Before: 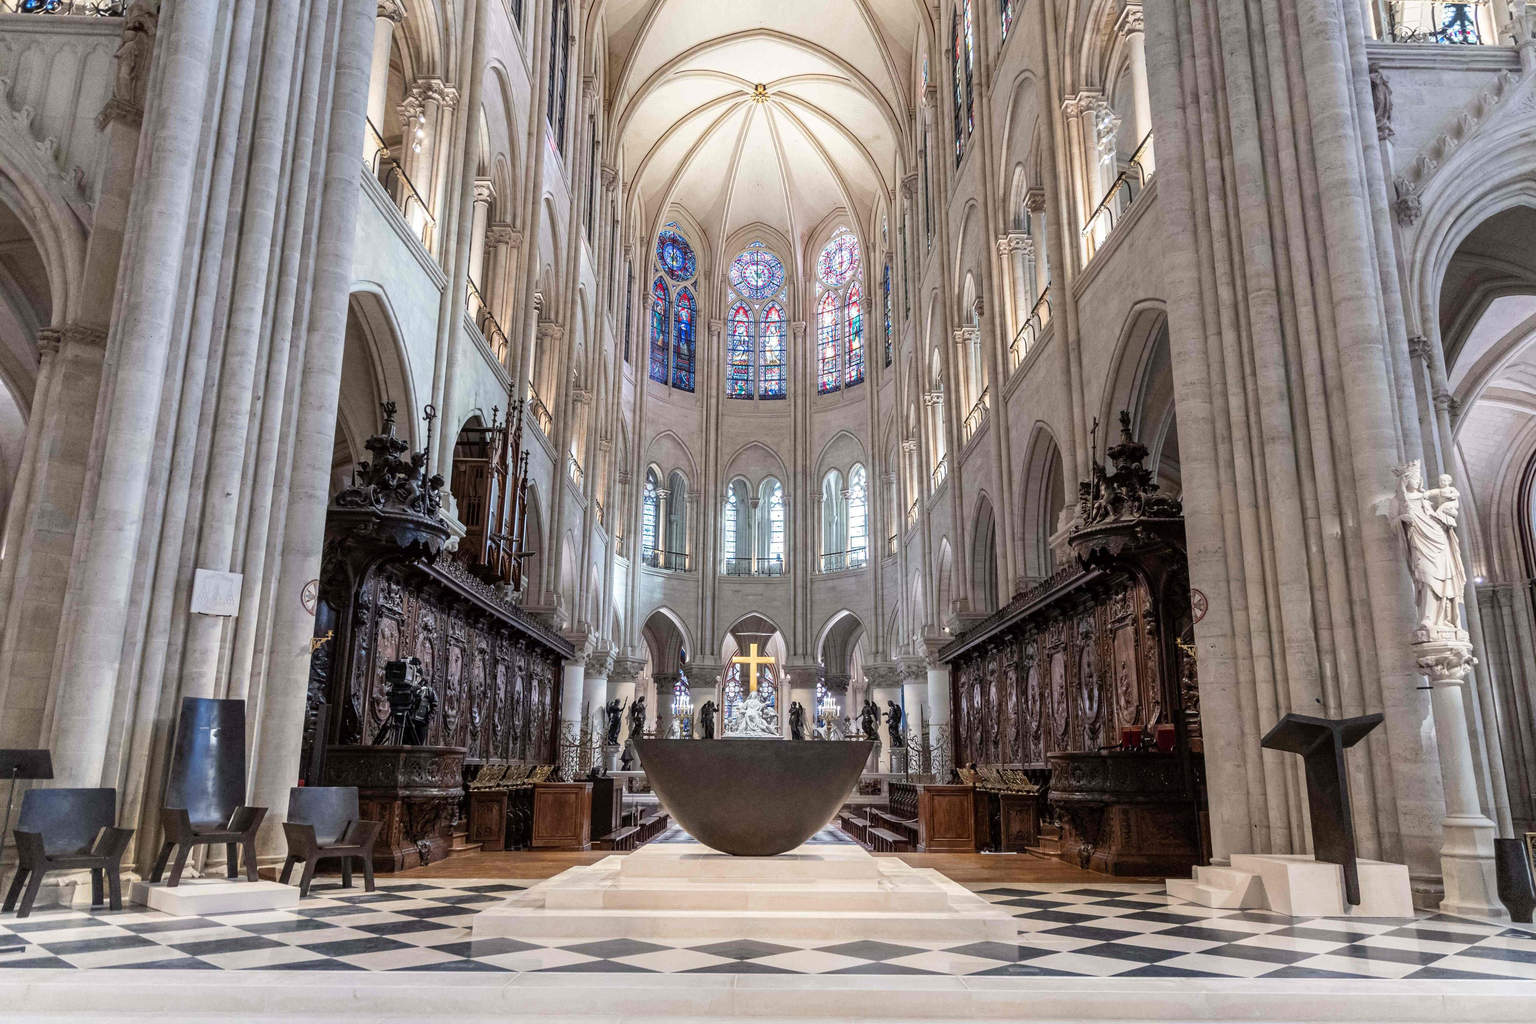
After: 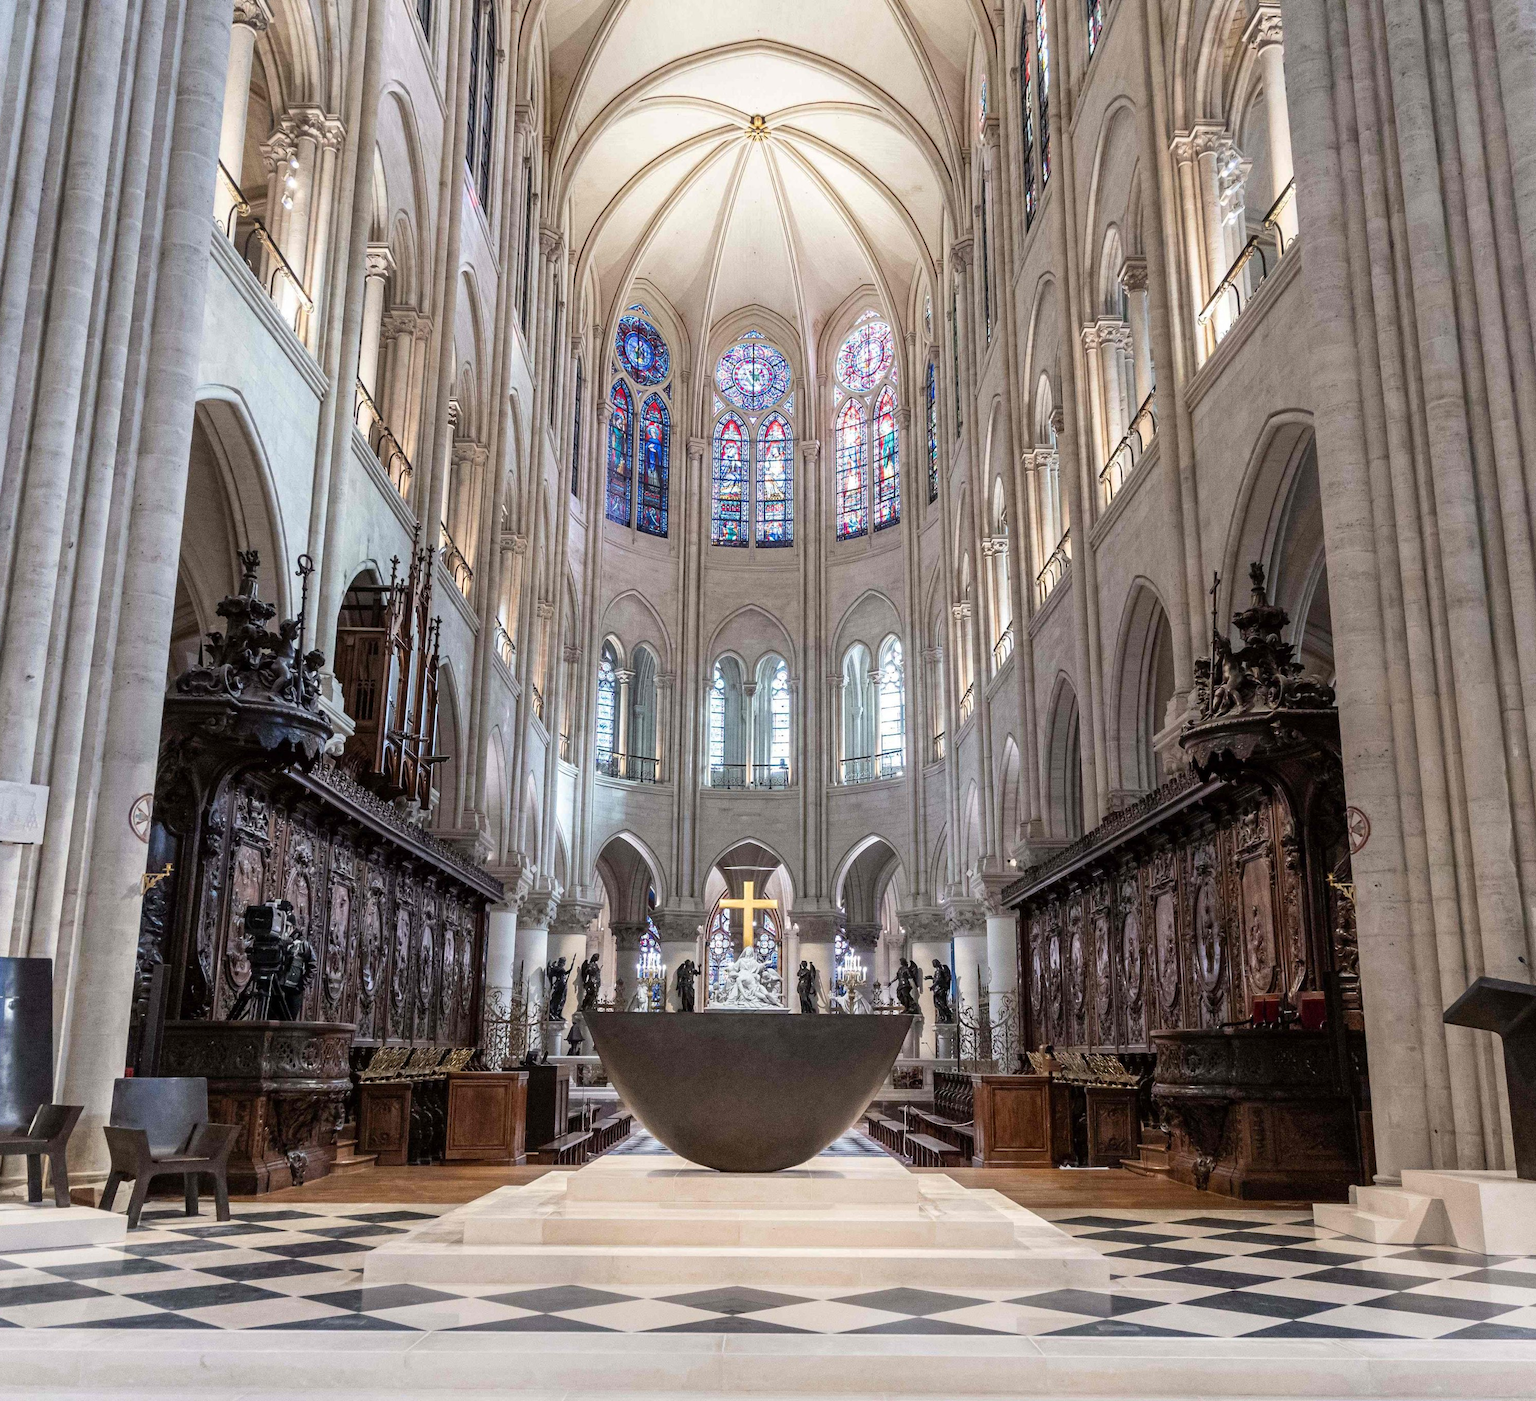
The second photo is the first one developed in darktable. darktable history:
crop: left 13.5%, top 0%, right 13.438%
tone equalizer: smoothing diameter 24.83%, edges refinement/feathering 8.64, preserve details guided filter
